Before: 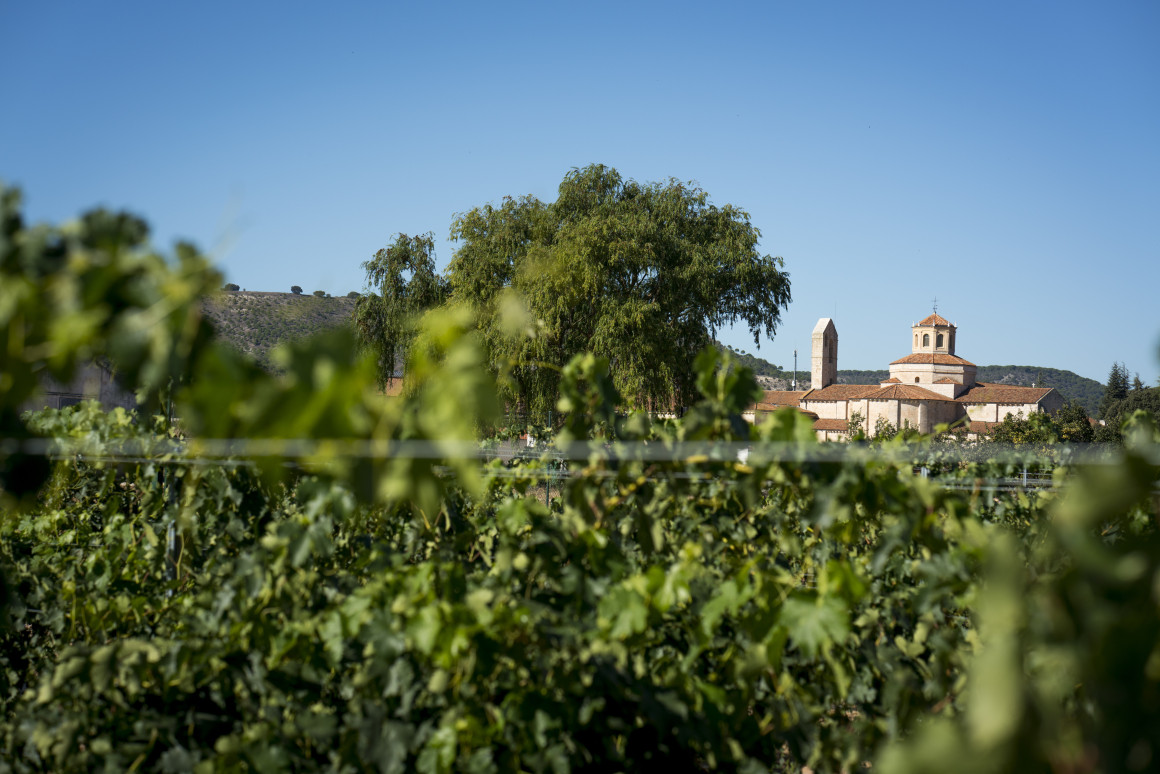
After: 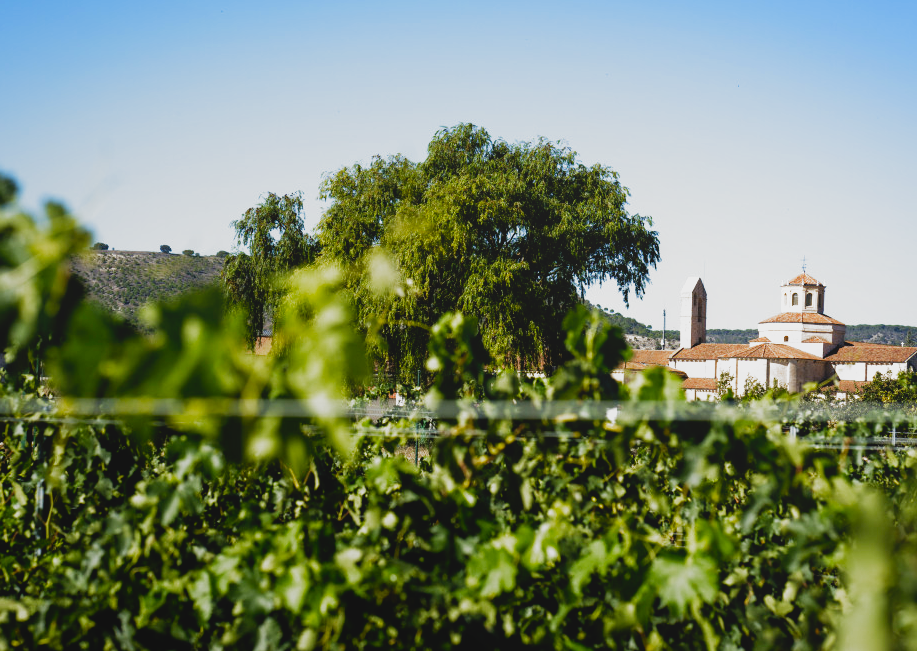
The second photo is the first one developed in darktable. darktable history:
local contrast: highlights 68%, shadows 67%, detail 81%, midtone range 0.318
exposure: black level correction 0.001, exposure 0.499 EV, compensate highlight preservation false
filmic rgb: black relative exposure -6.51 EV, white relative exposure 2.42 EV, target white luminance 99.97%, hardness 5.28, latitude 0.243%, contrast 1.427, highlights saturation mix 1.98%, preserve chrominance no, color science v4 (2020), iterations of high-quality reconstruction 0, contrast in shadows soft, contrast in highlights soft
crop: left 11.344%, top 5.321%, right 9.564%, bottom 10.455%
